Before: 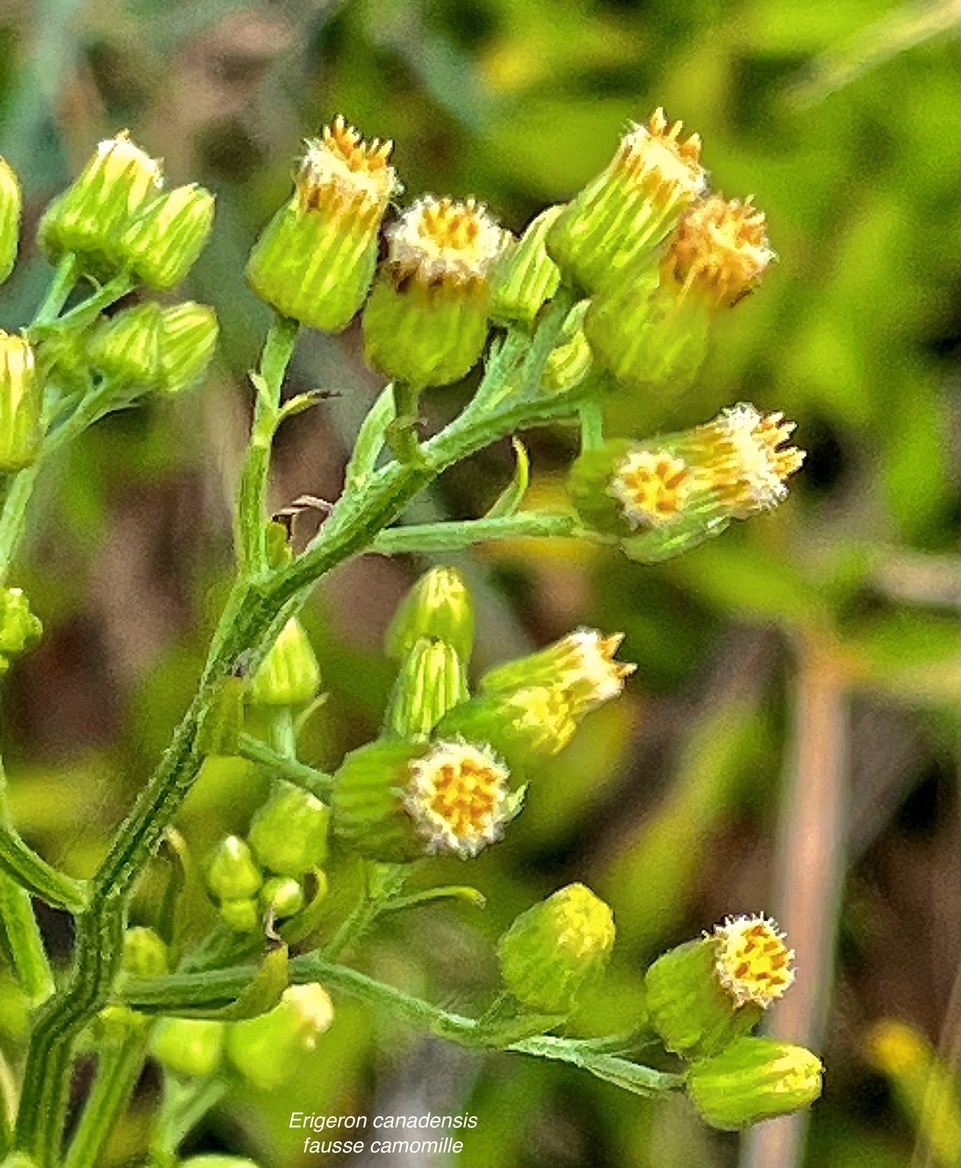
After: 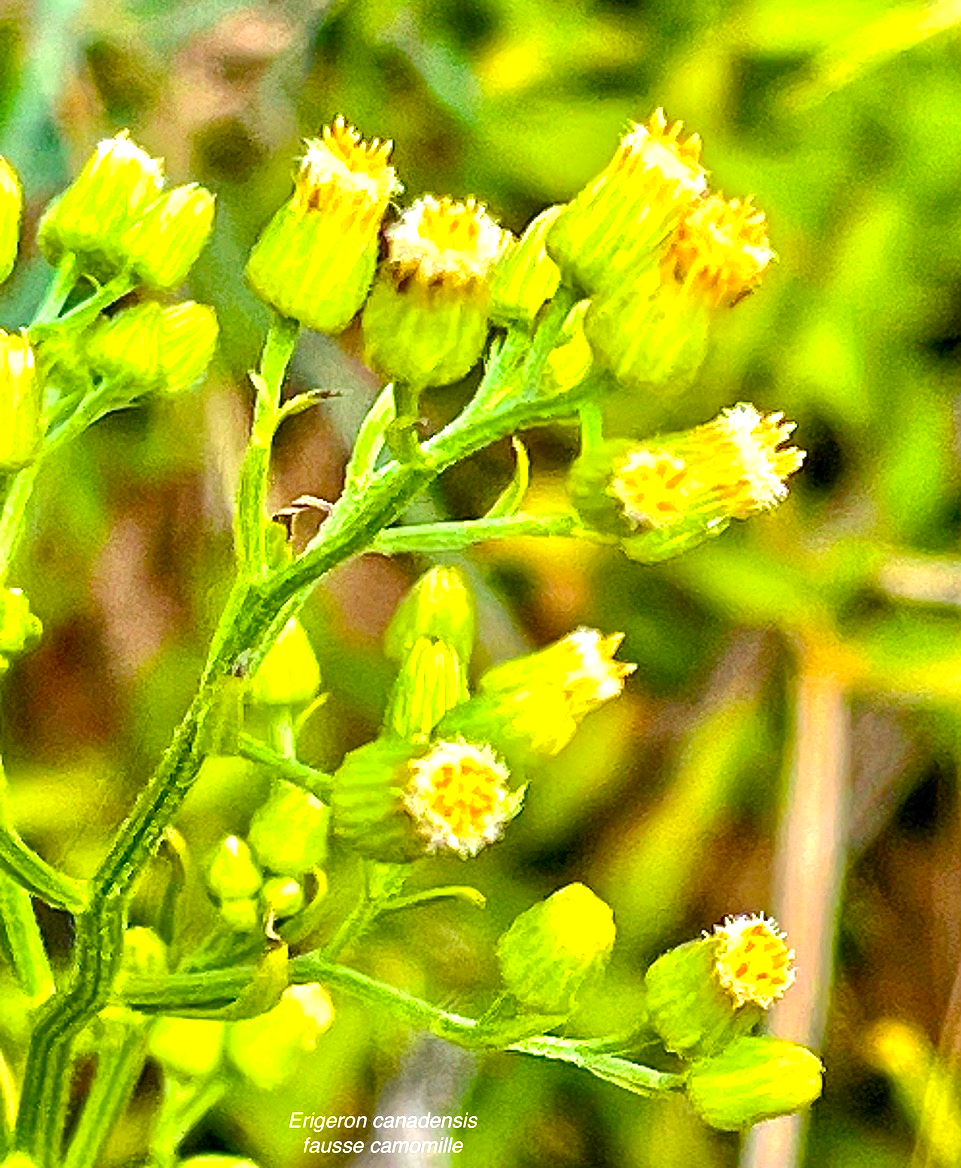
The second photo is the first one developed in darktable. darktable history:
color balance rgb: perceptual saturation grading › global saturation 34.531%, perceptual saturation grading › highlights -29.817%, perceptual saturation grading › shadows 34.707%, global vibrance 39.511%
exposure: exposure 1 EV, compensate exposure bias true, compensate highlight preservation false
